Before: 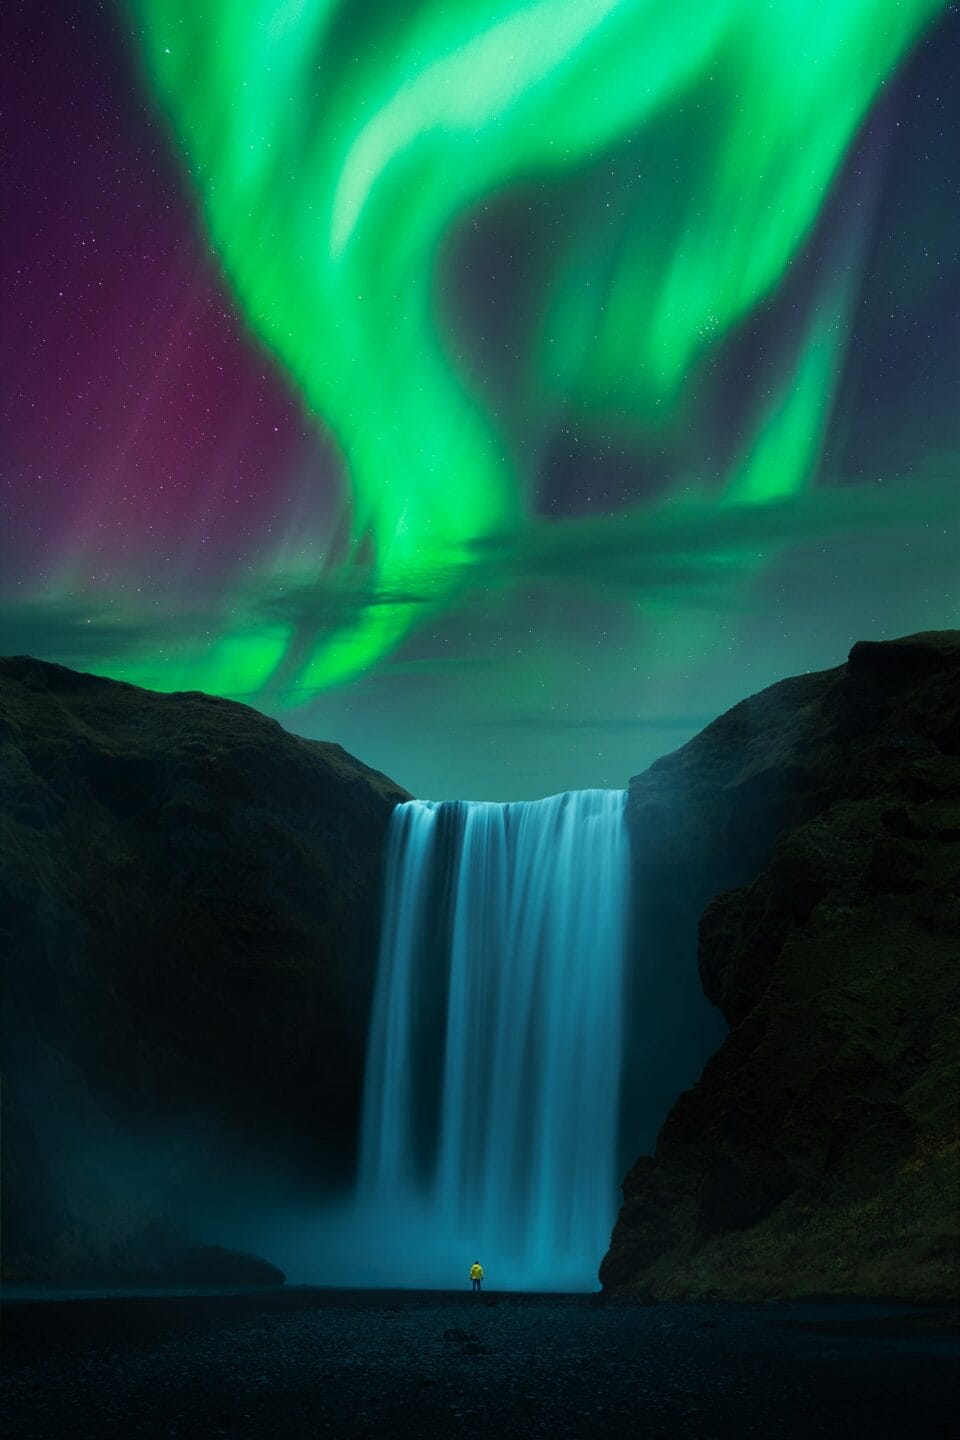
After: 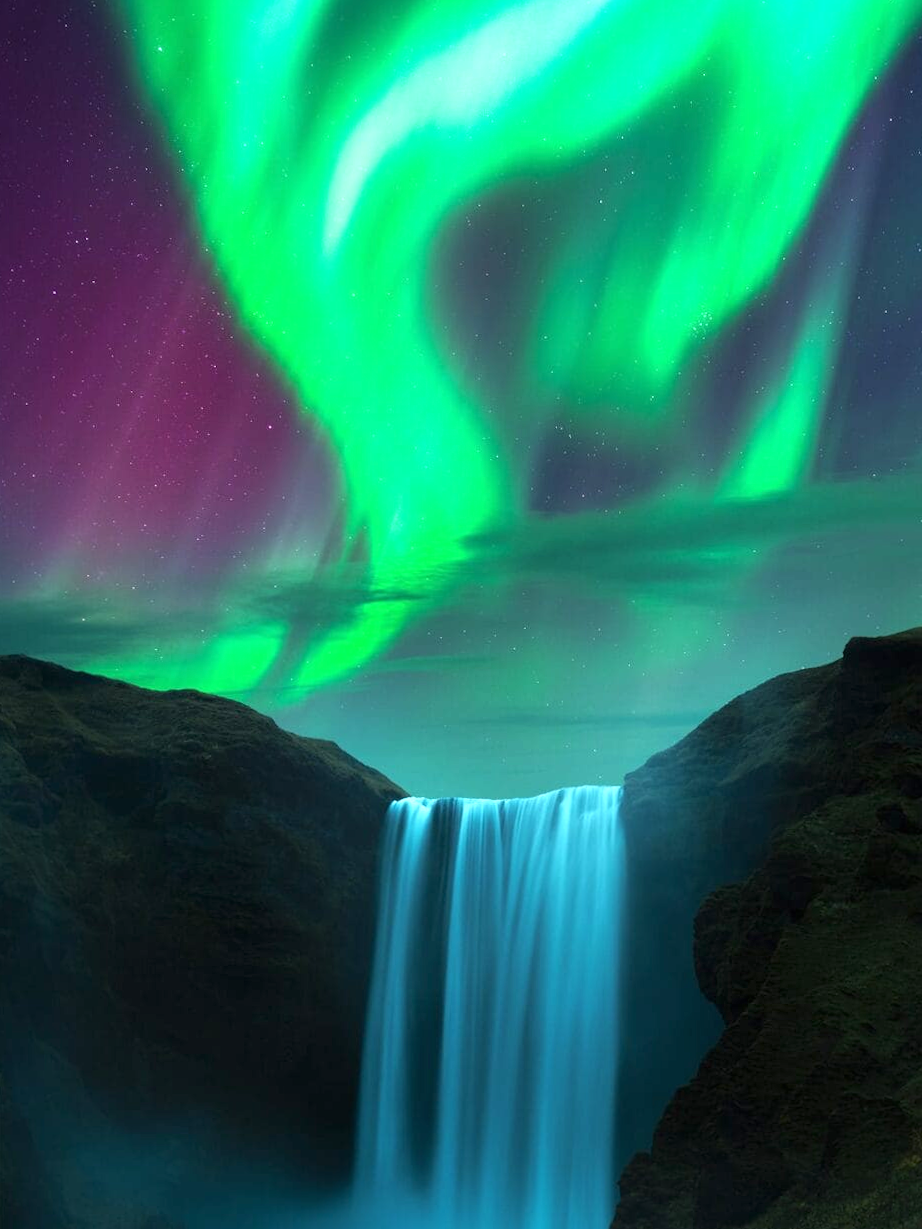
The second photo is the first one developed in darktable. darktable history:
crop and rotate: angle 0.2°, left 0.275%, right 3.127%, bottom 14.18%
exposure: black level correction 0, exposure 0.9 EV, compensate exposure bias true, compensate highlight preservation false
